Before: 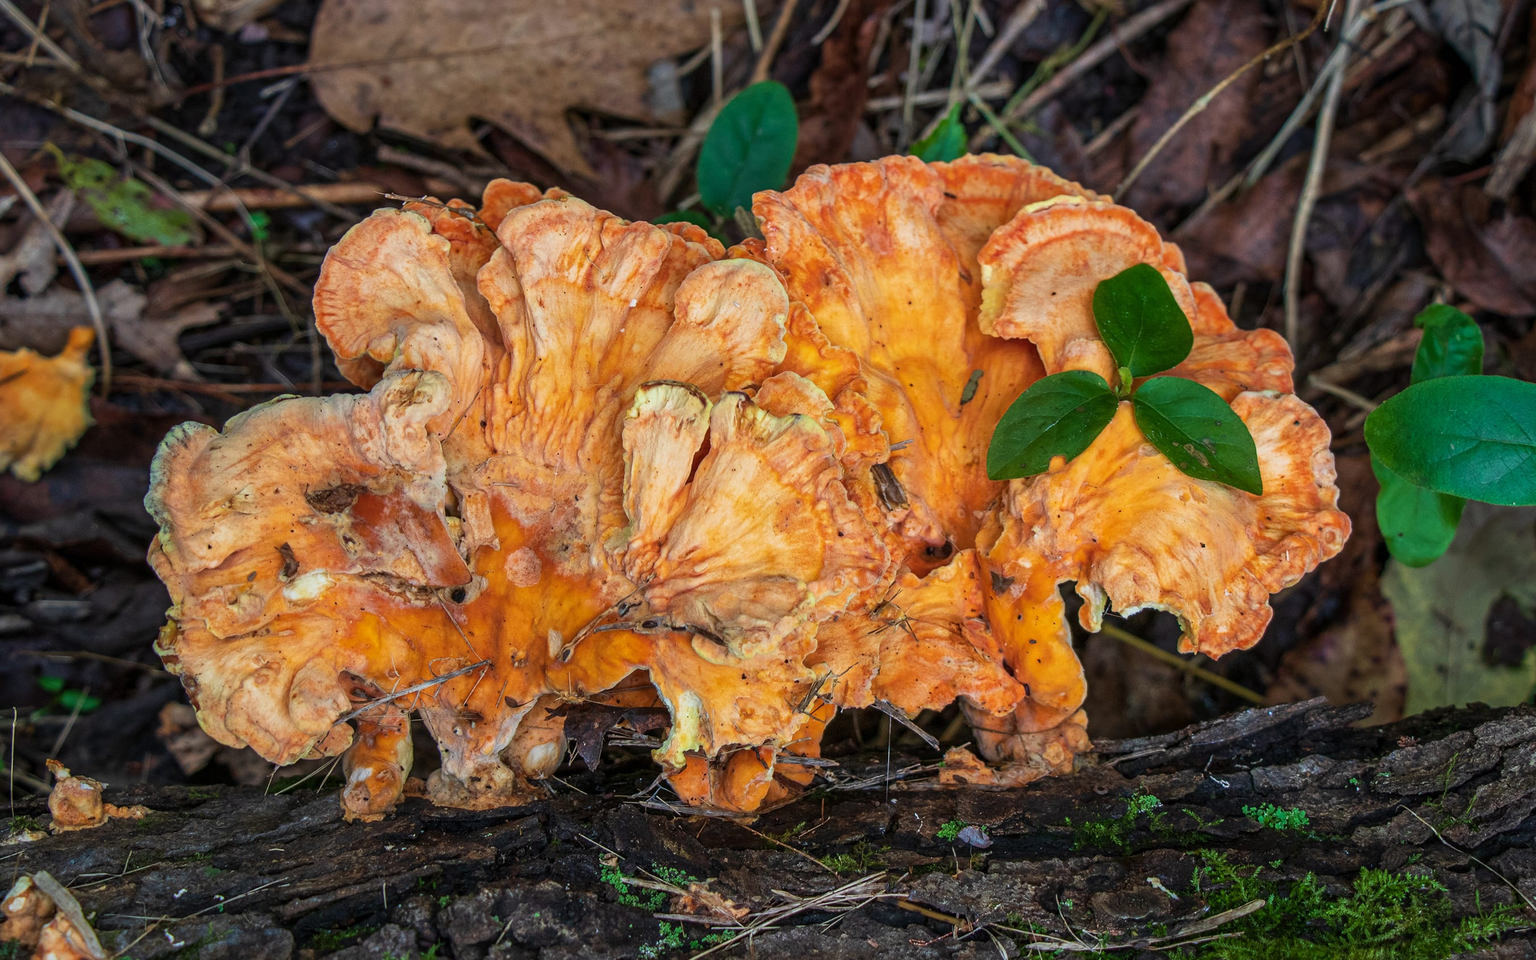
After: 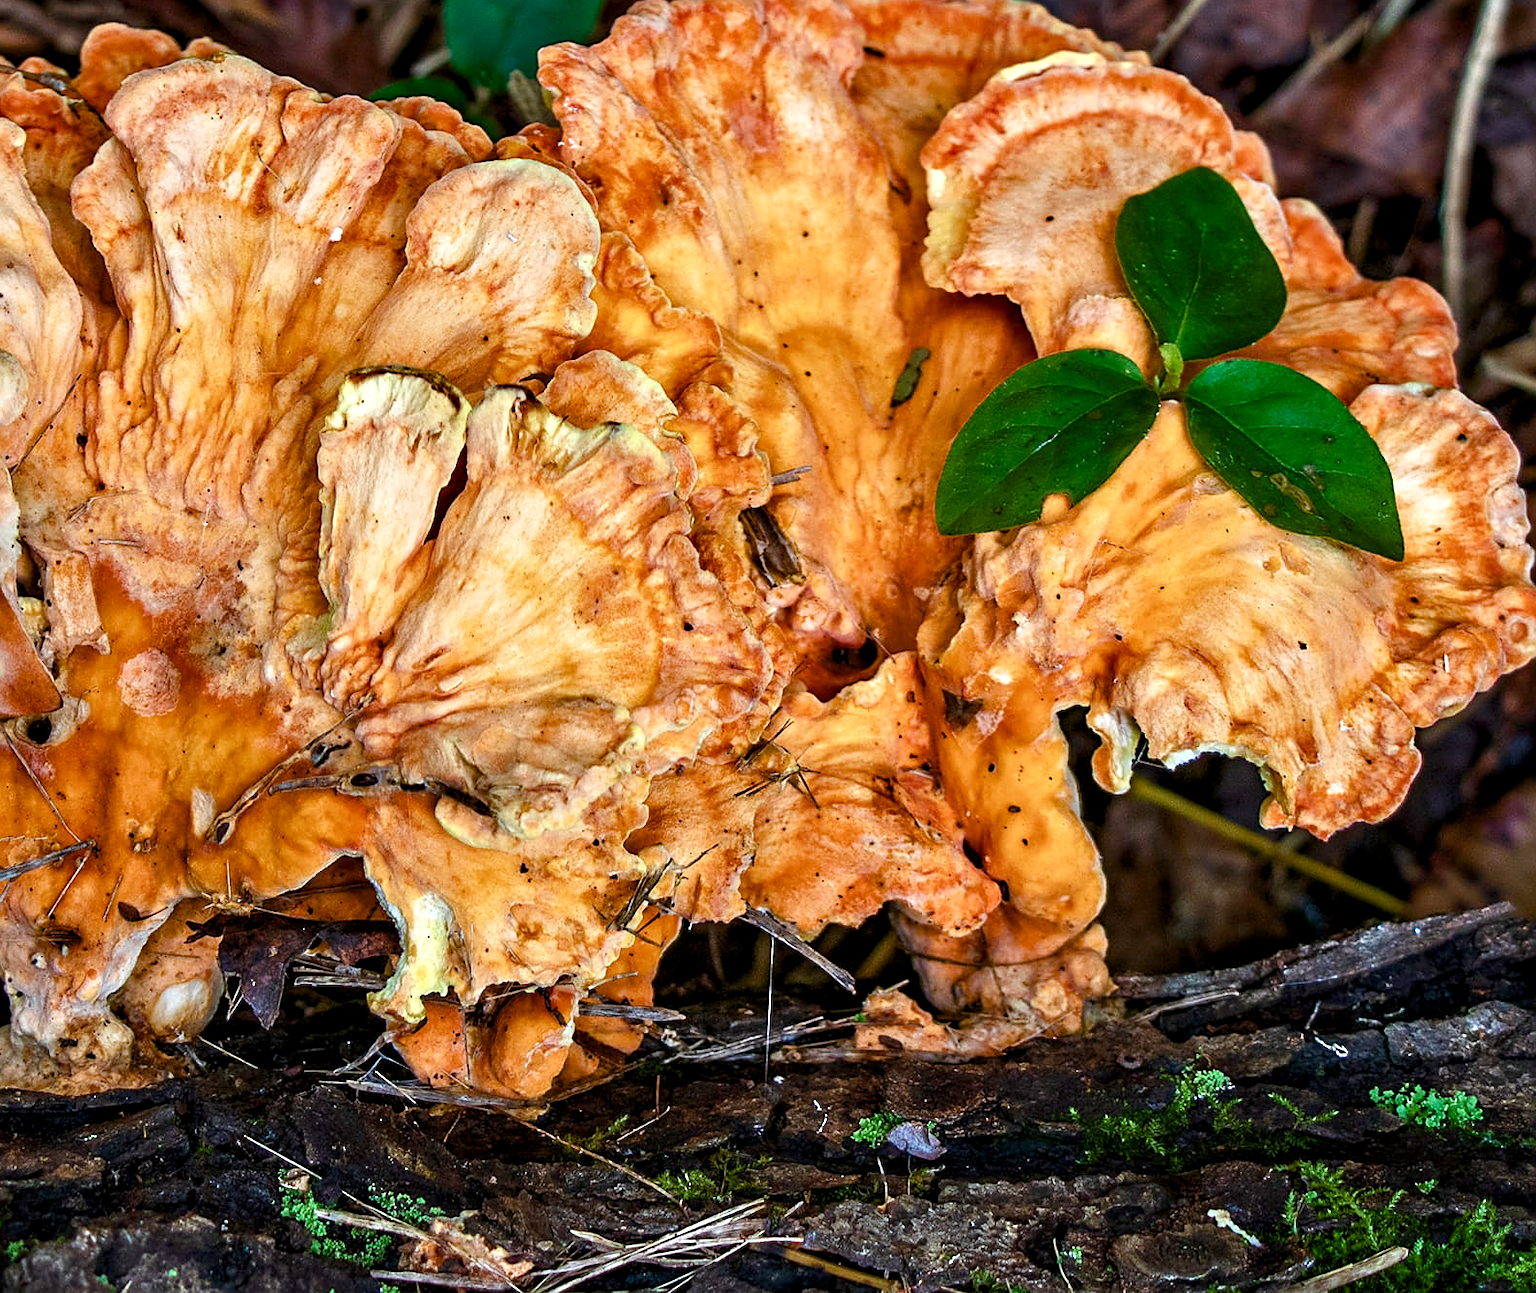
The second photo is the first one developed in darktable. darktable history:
color balance rgb: highlights gain › luminance 16.724%, highlights gain › chroma 2.957%, highlights gain › hue 257.48°, perceptual saturation grading › global saturation 20%, perceptual saturation grading › highlights -50.122%, perceptual saturation grading › shadows 31.149%, global vibrance 33.653%
sharpen: on, module defaults
crop and rotate: left 28.346%, top 17.21%, right 12.702%, bottom 3.397%
tone equalizer: on, module defaults
contrast equalizer: octaves 7, y [[0.513, 0.565, 0.608, 0.562, 0.512, 0.5], [0.5 ×6], [0.5, 0.5, 0.5, 0.528, 0.598, 0.658], [0 ×6], [0 ×6]]
